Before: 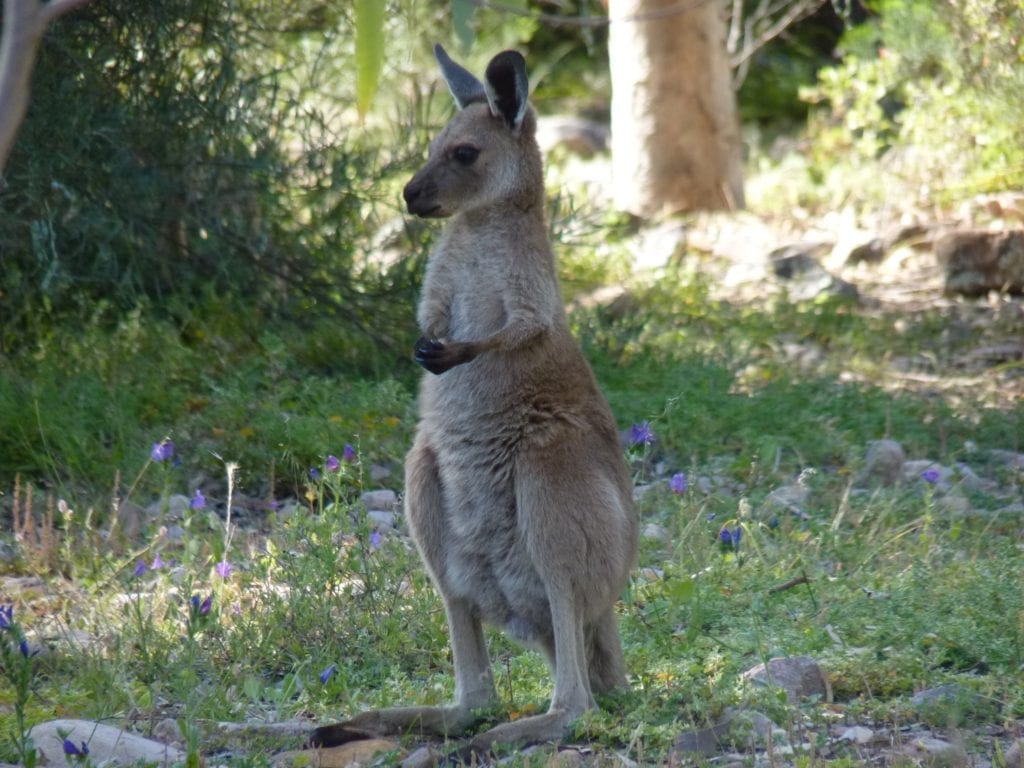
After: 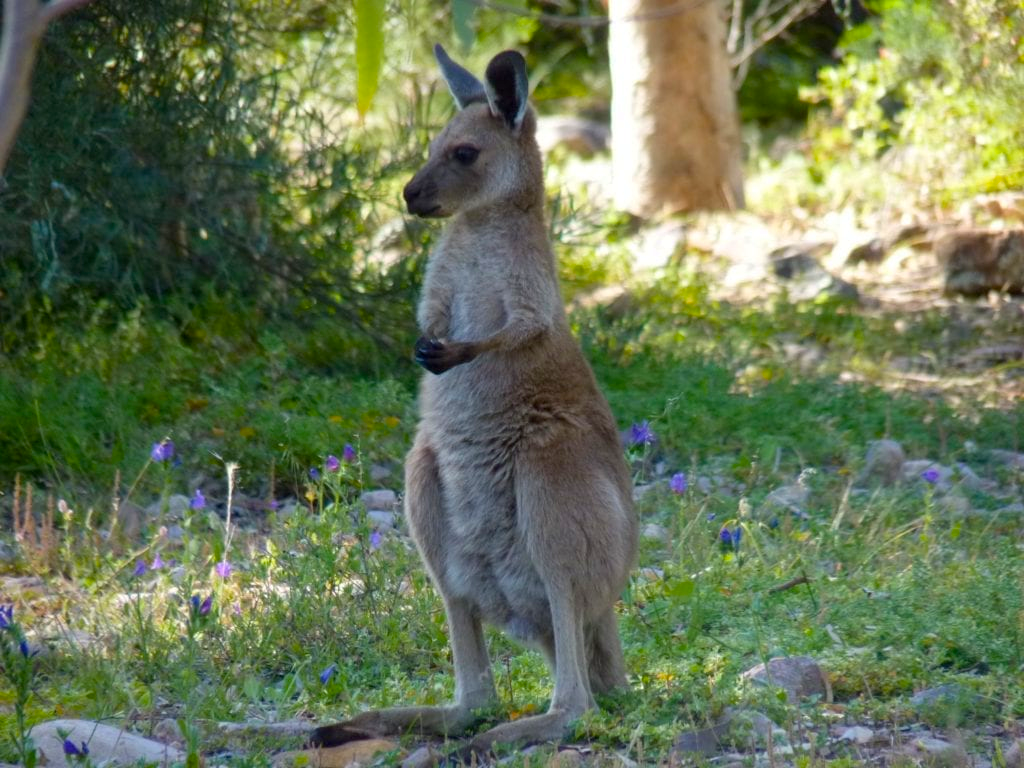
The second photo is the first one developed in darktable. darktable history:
color balance rgb: global offset › luminance -0.304%, global offset › hue 258.47°, perceptual saturation grading › global saturation 30.003%, global vibrance 18.676%
